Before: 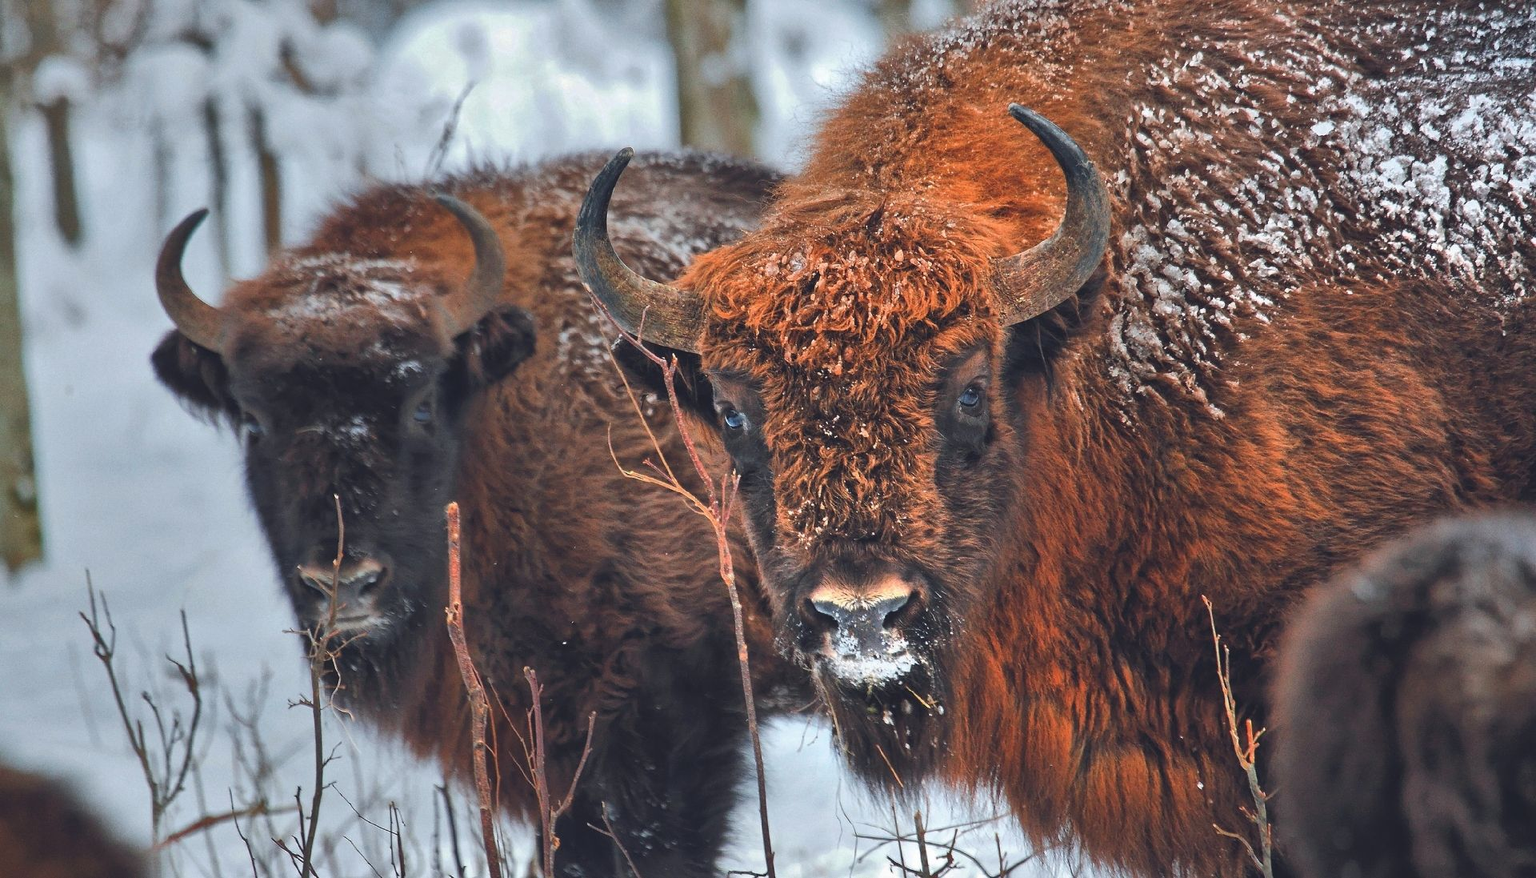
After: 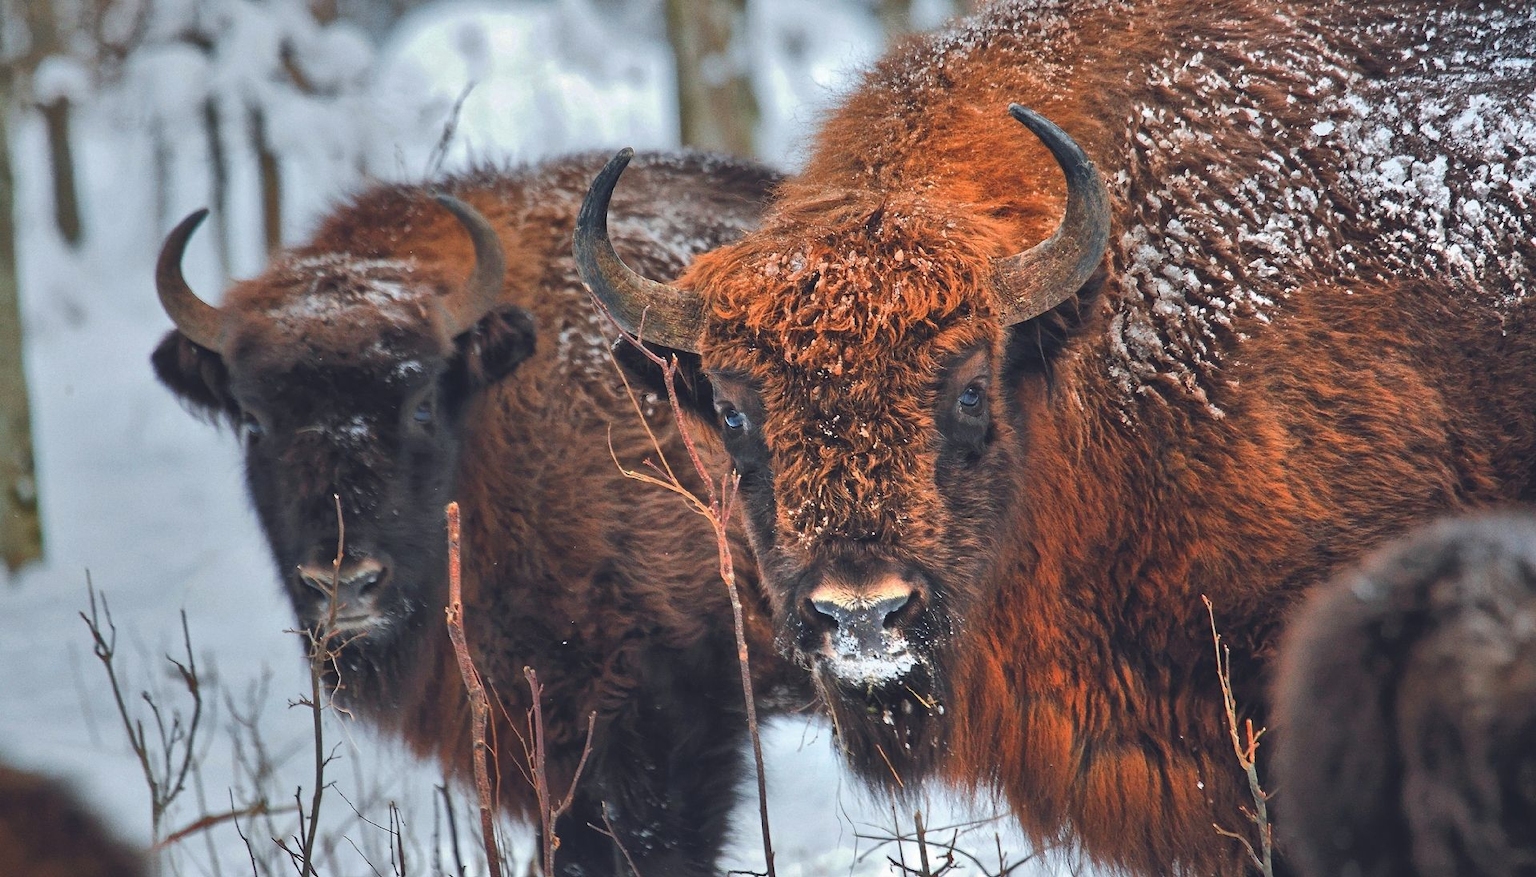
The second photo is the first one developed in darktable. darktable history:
color calibration: gray › normalize channels true, illuminant same as pipeline (D50), adaptation XYZ, x 0.346, y 0.358, temperature 5004.44 K, gamut compression 0.022
